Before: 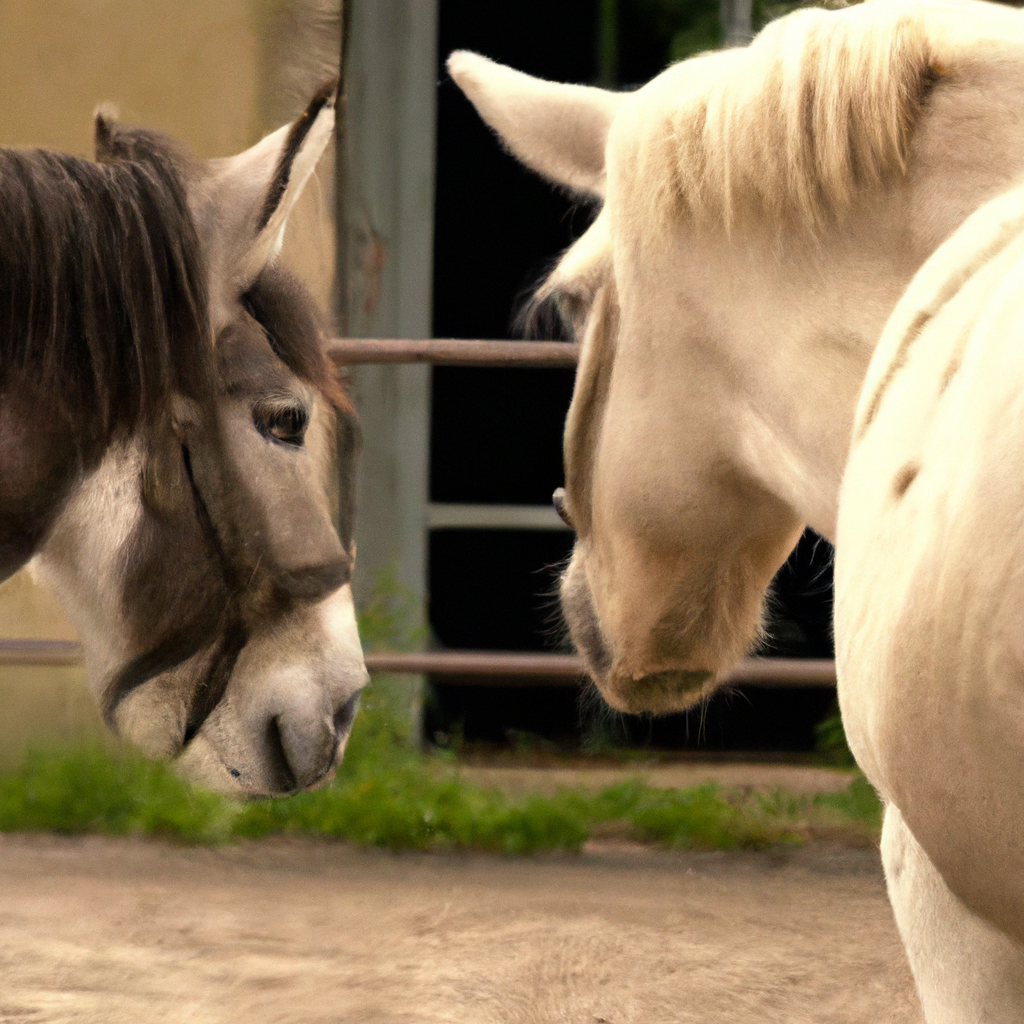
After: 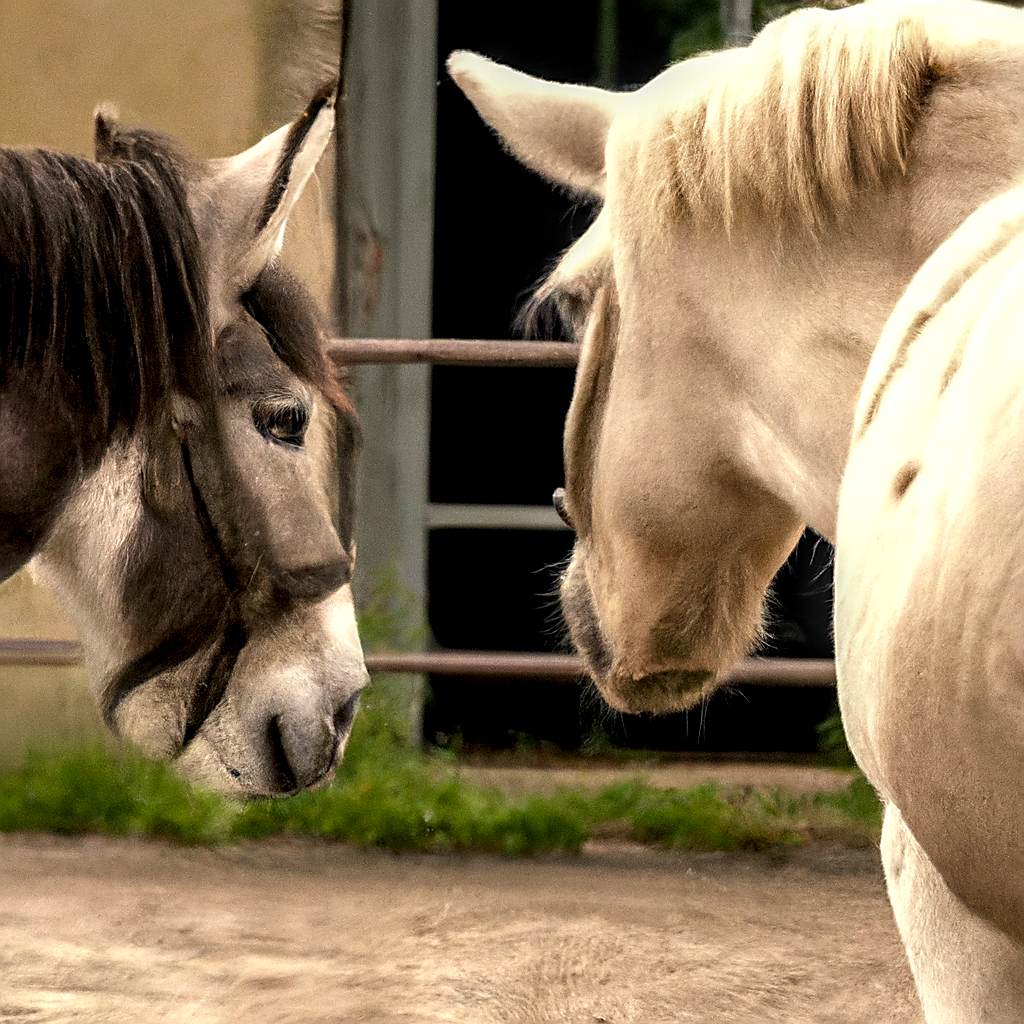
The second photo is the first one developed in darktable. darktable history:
sharpen: radius 1.4, amount 1.258, threshold 0.718
local contrast: detail 150%
